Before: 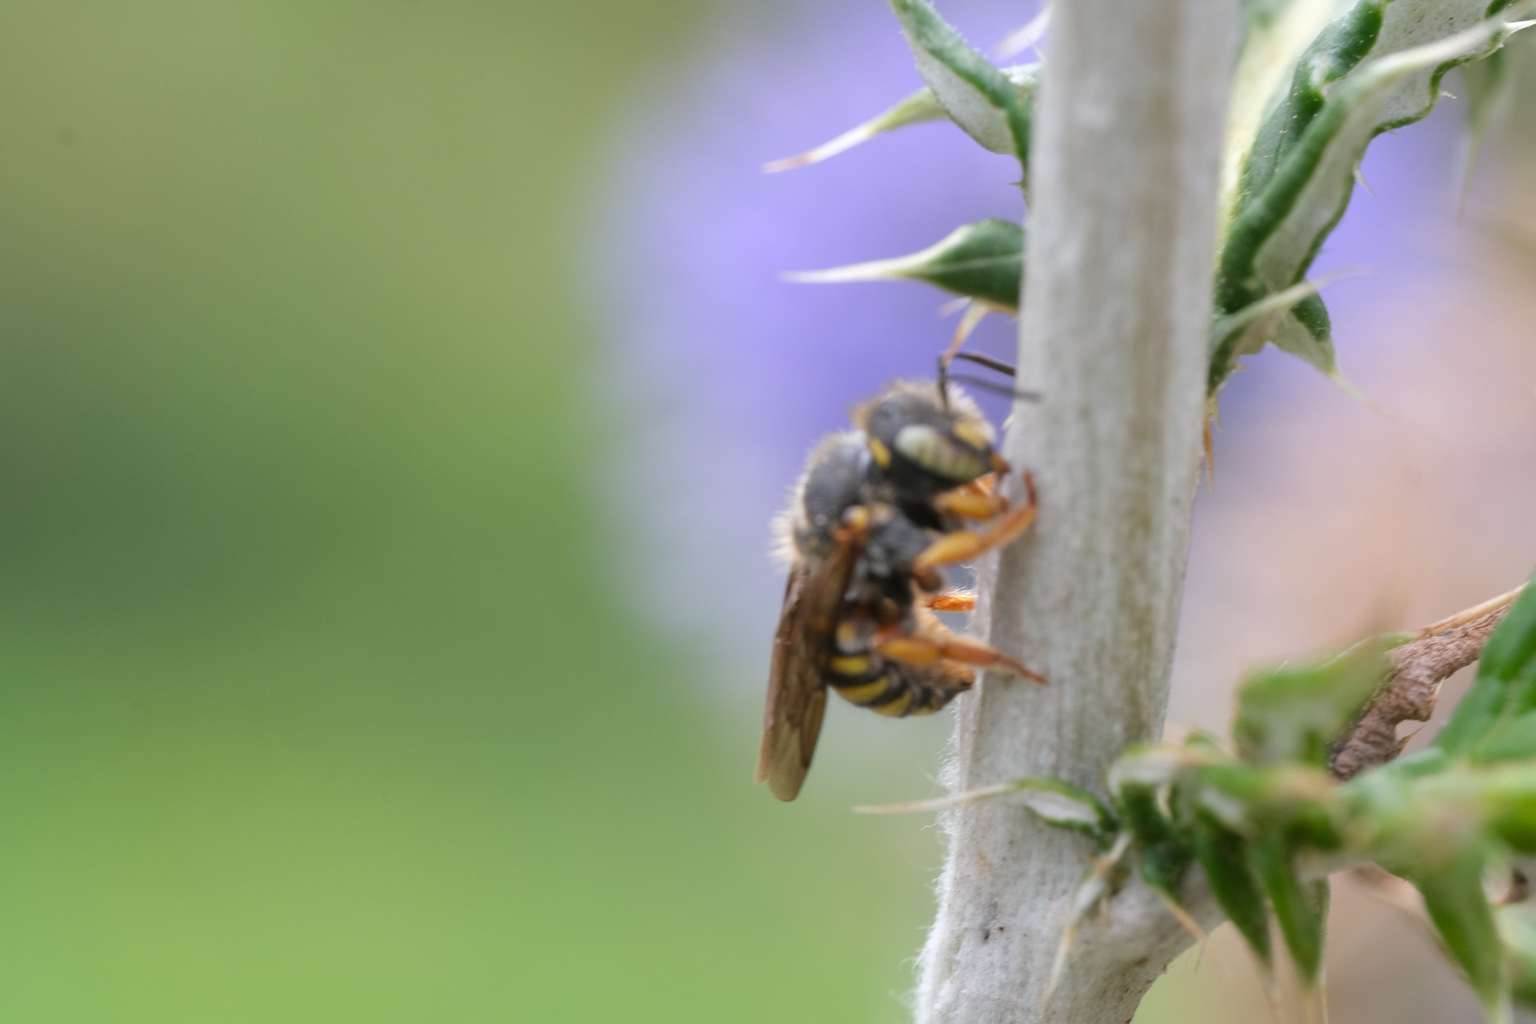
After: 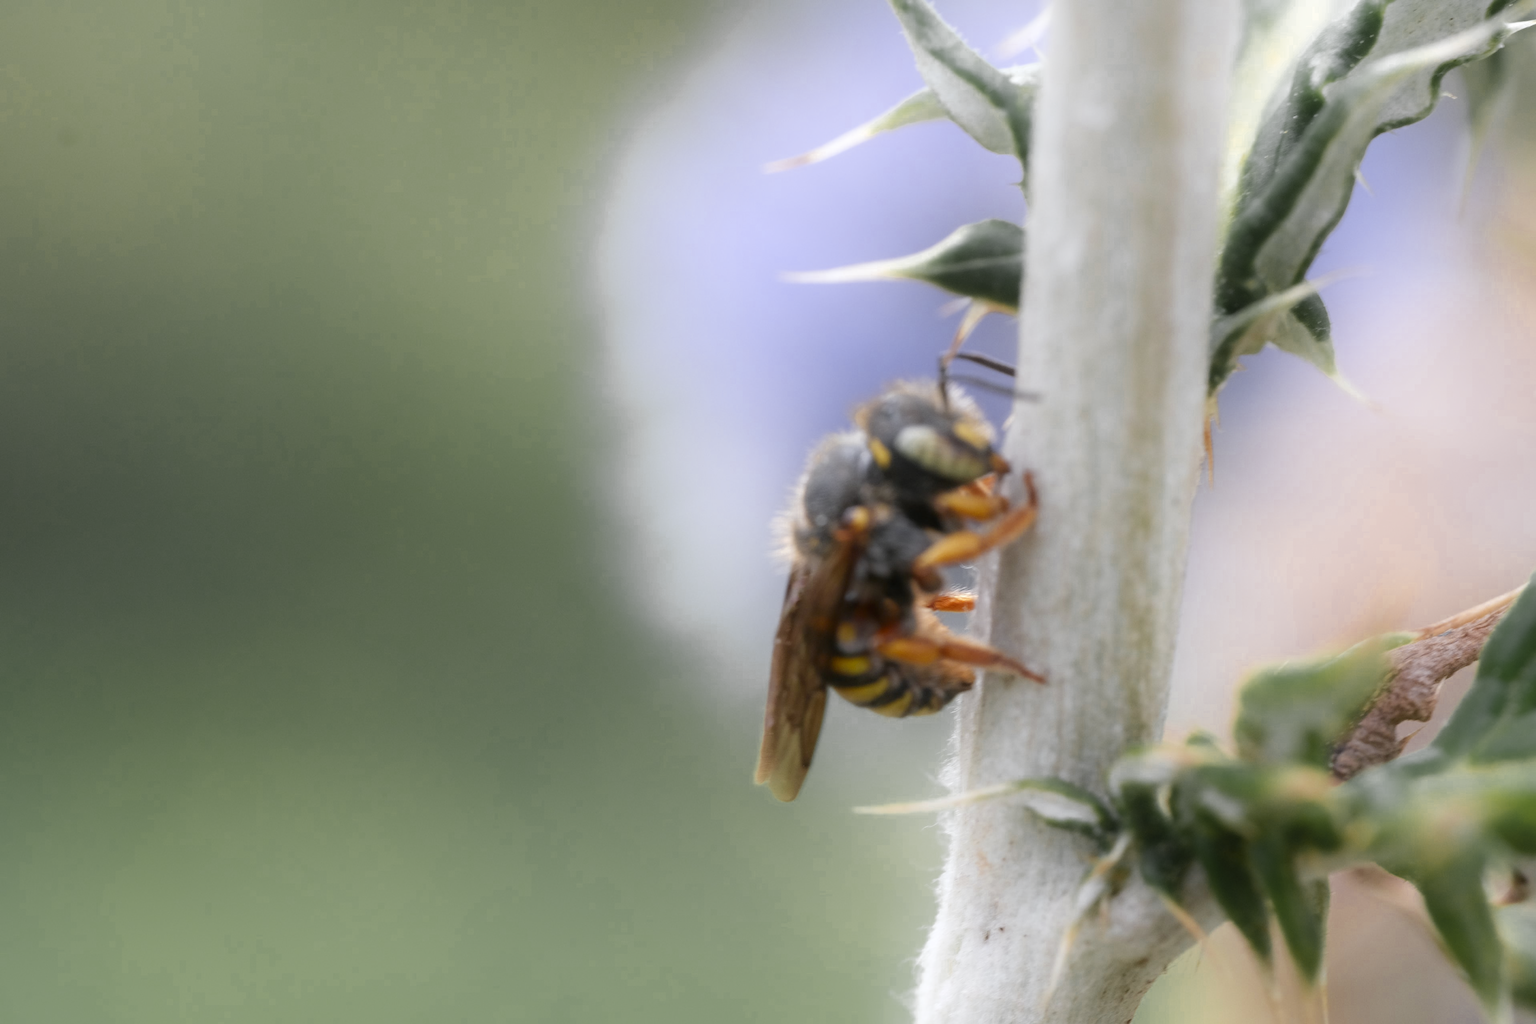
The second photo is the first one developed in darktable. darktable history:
color zones: curves: ch0 [(0.035, 0.242) (0.25, 0.5) (0.384, 0.214) (0.488, 0.255) (0.75, 0.5)]; ch1 [(0.063, 0.379) (0.25, 0.5) (0.354, 0.201) (0.489, 0.085) (0.729, 0.271)]; ch2 [(0.25, 0.5) (0.38, 0.517) (0.442, 0.51) (0.735, 0.456)]
shadows and highlights: shadows -89.63, highlights 89.3, soften with gaussian
